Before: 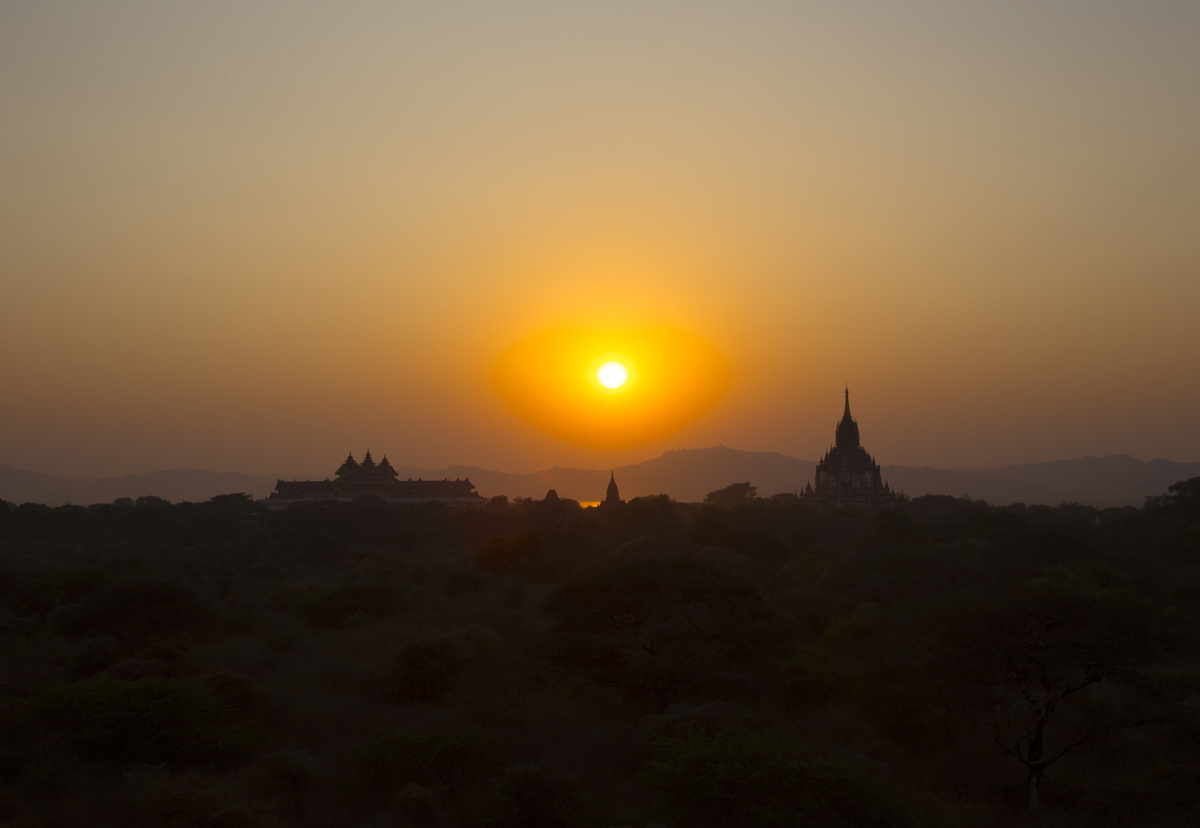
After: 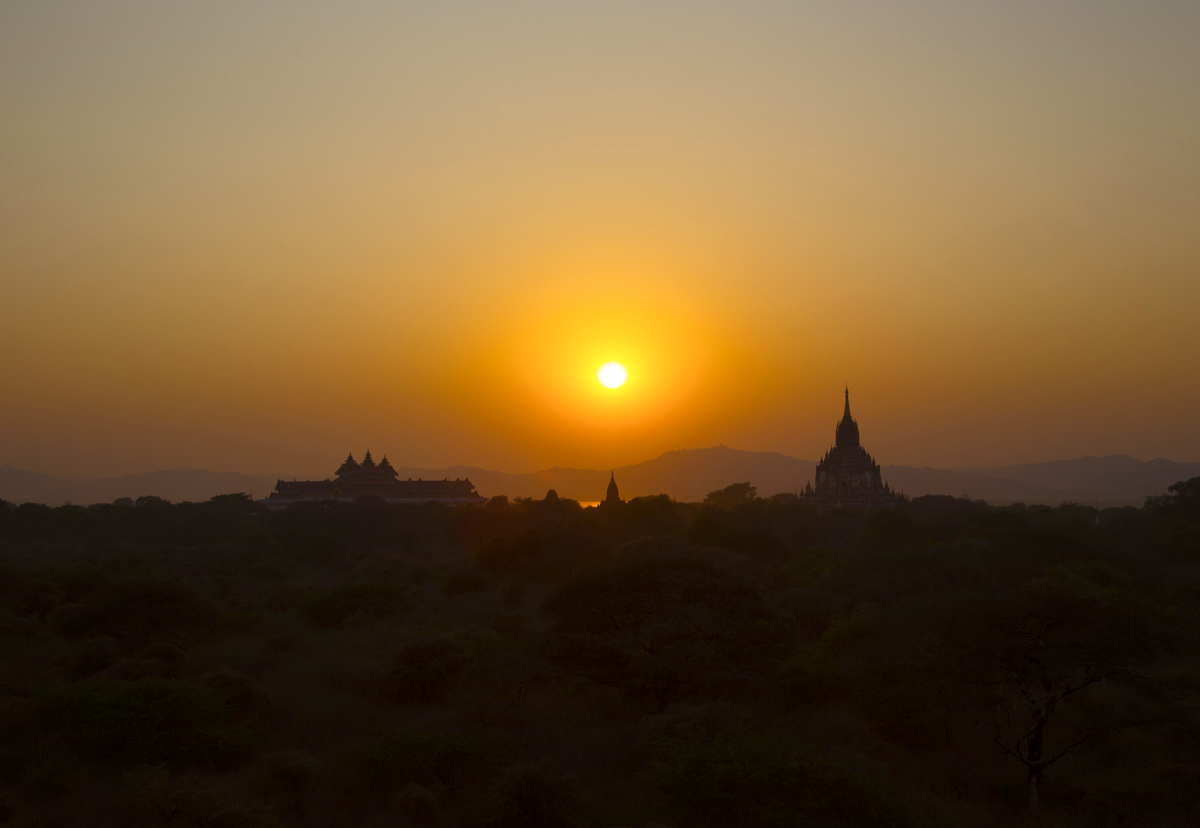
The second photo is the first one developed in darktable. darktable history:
color balance rgb: shadows lift › chroma 0.748%, shadows lift › hue 114.83°, perceptual saturation grading › global saturation 0.218%, perceptual saturation grading › highlights -19.899%, perceptual saturation grading › shadows 19.925%, global vibrance 44.573%
